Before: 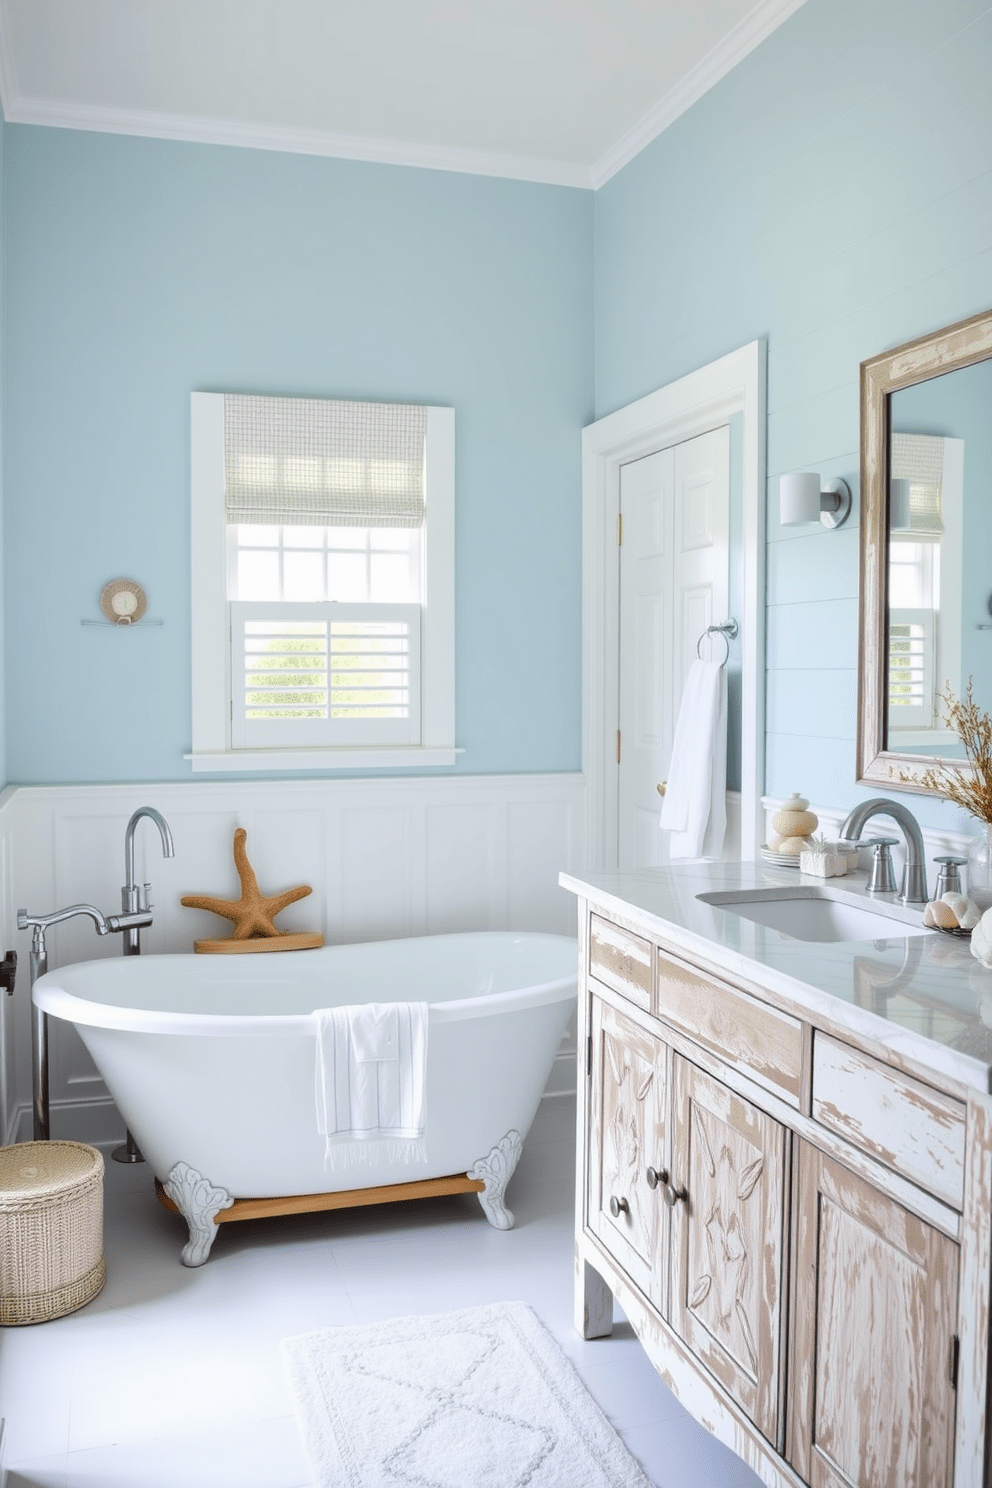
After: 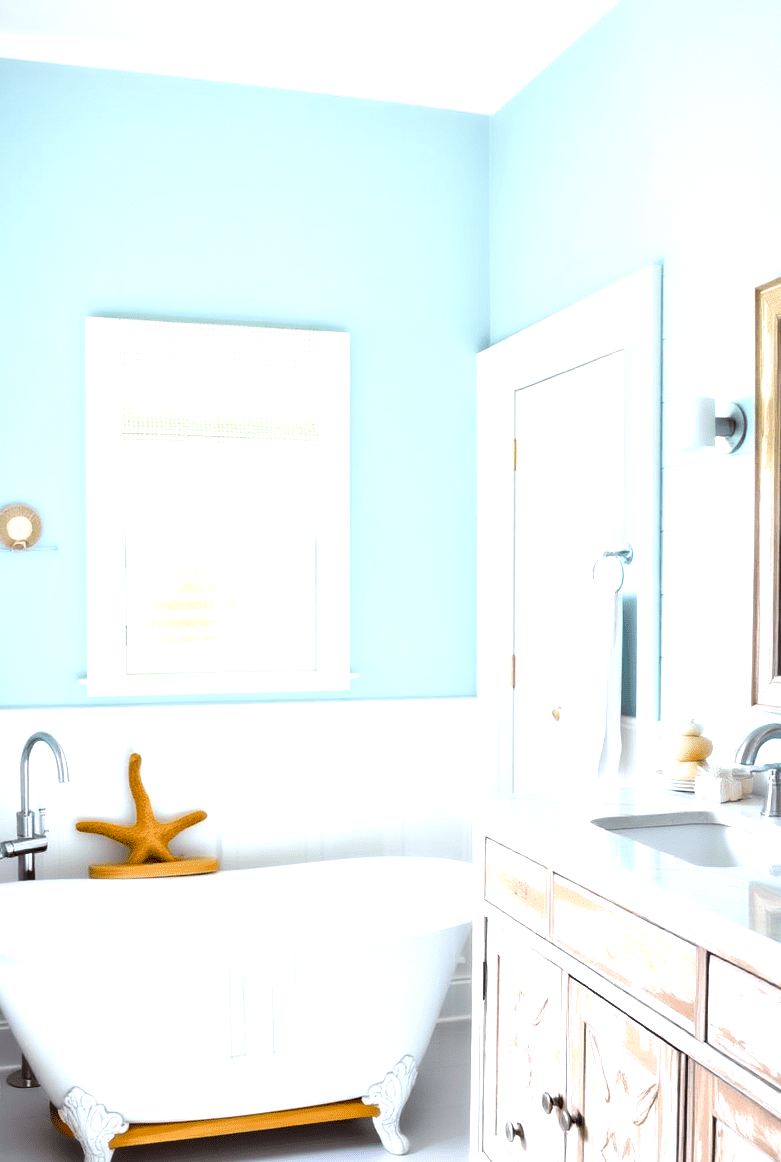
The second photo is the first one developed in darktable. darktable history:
contrast equalizer: y [[0.514, 0.573, 0.581, 0.508, 0.5, 0.5], [0.5 ×6], [0.5 ×6], [0 ×6], [0 ×6]]
exposure: black level correction 0, exposure 1 EV, compensate exposure bias true, compensate highlight preservation false
crop and rotate: left 10.77%, top 5.1%, right 10.41%, bottom 16.76%
color balance rgb: linear chroma grading › global chroma 10%, perceptual saturation grading › global saturation 30%, global vibrance 10%
base curve: curves: ch0 [(0, 0) (0.297, 0.298) (1, 1)], preserve colors none
